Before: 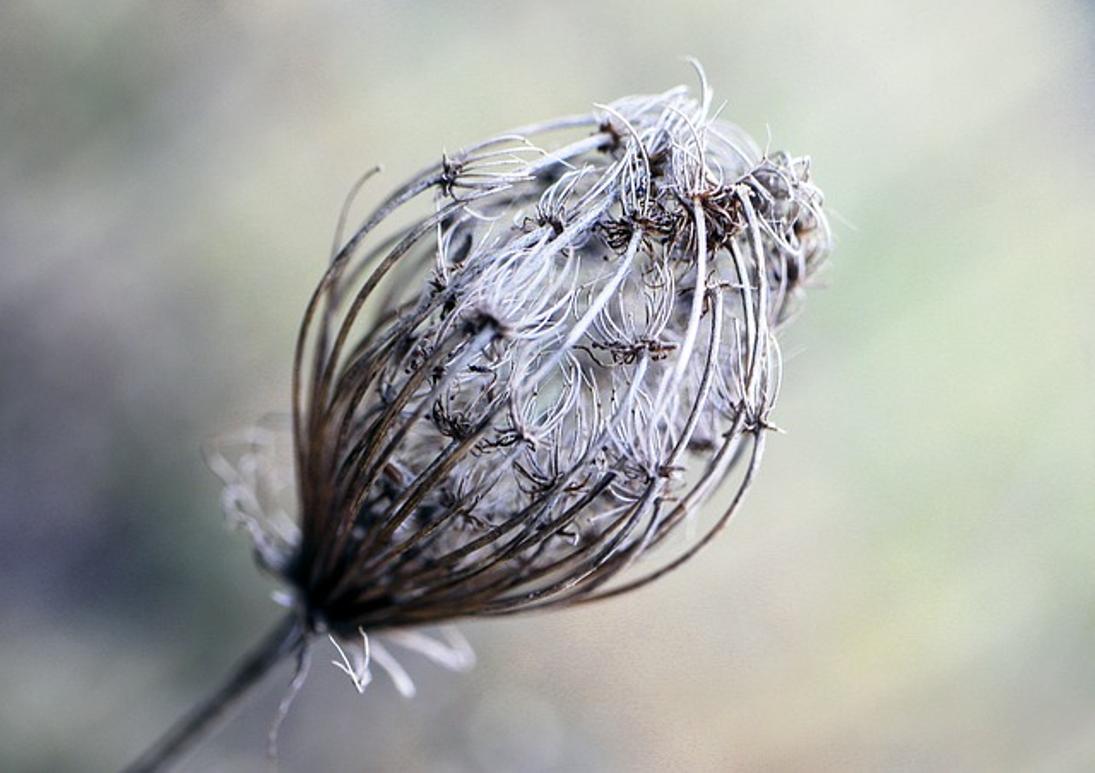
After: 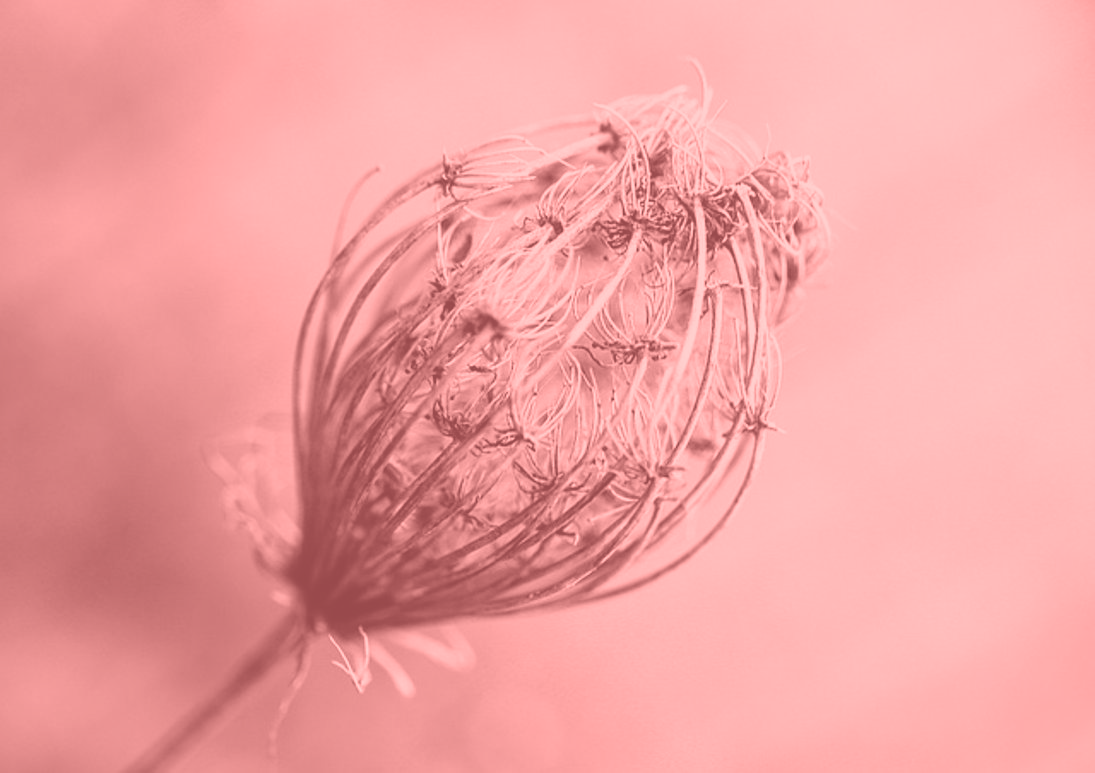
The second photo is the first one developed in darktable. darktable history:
velvia: on, module defaults
colorize: saturation 51%, source mix 50.67%, lightness 50.67%
